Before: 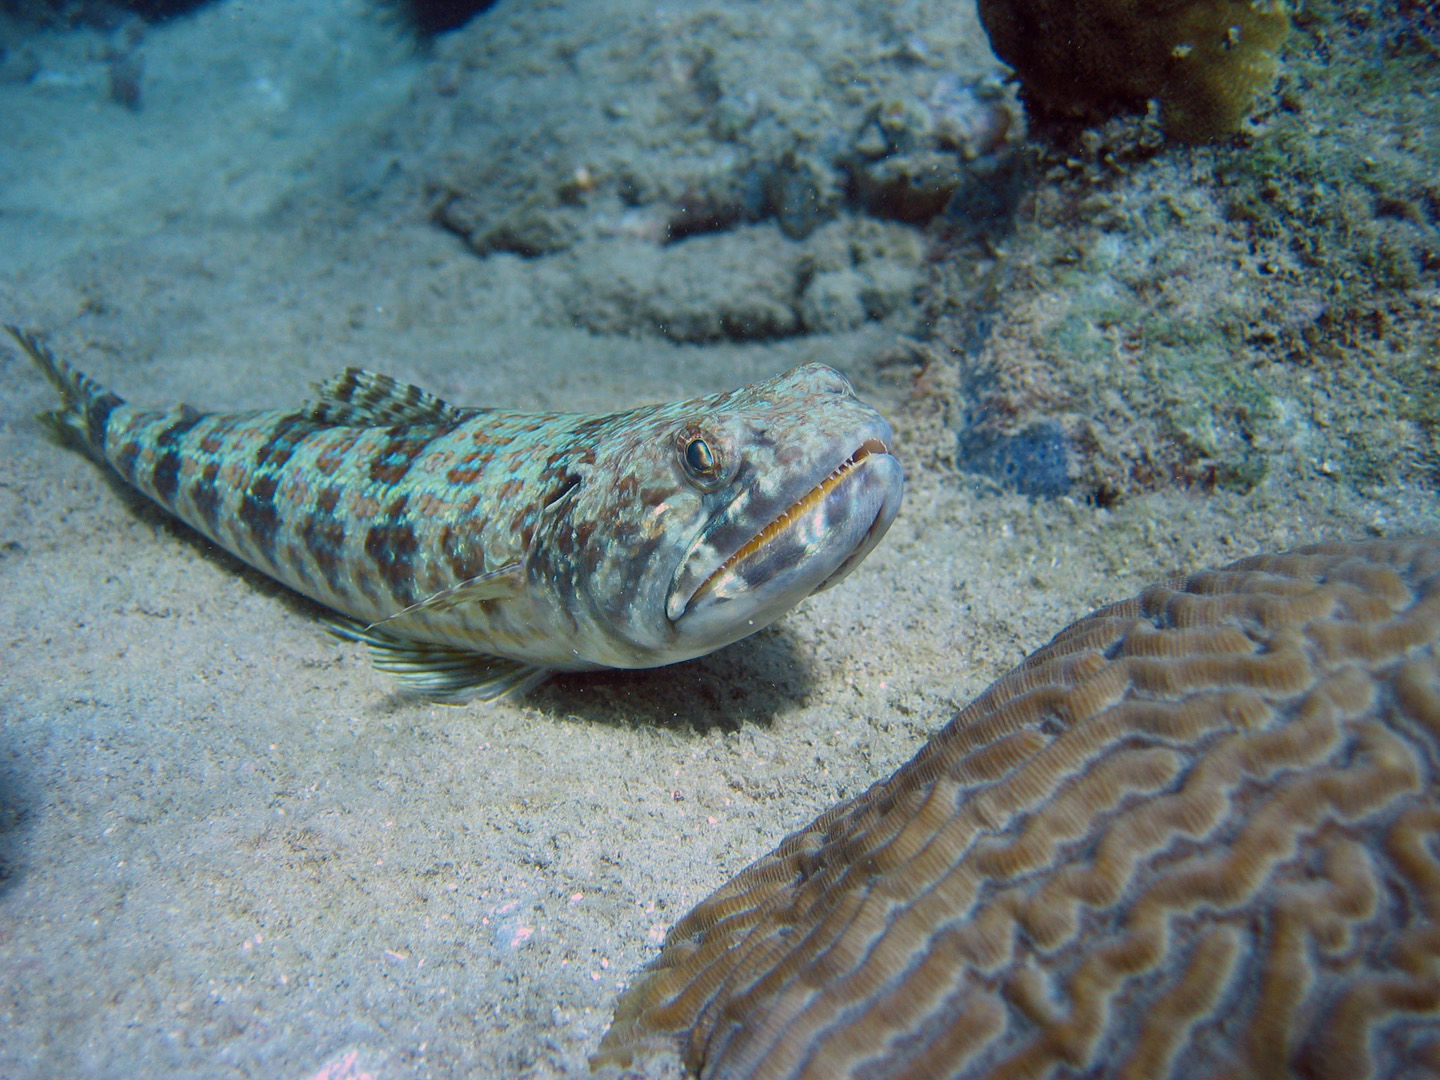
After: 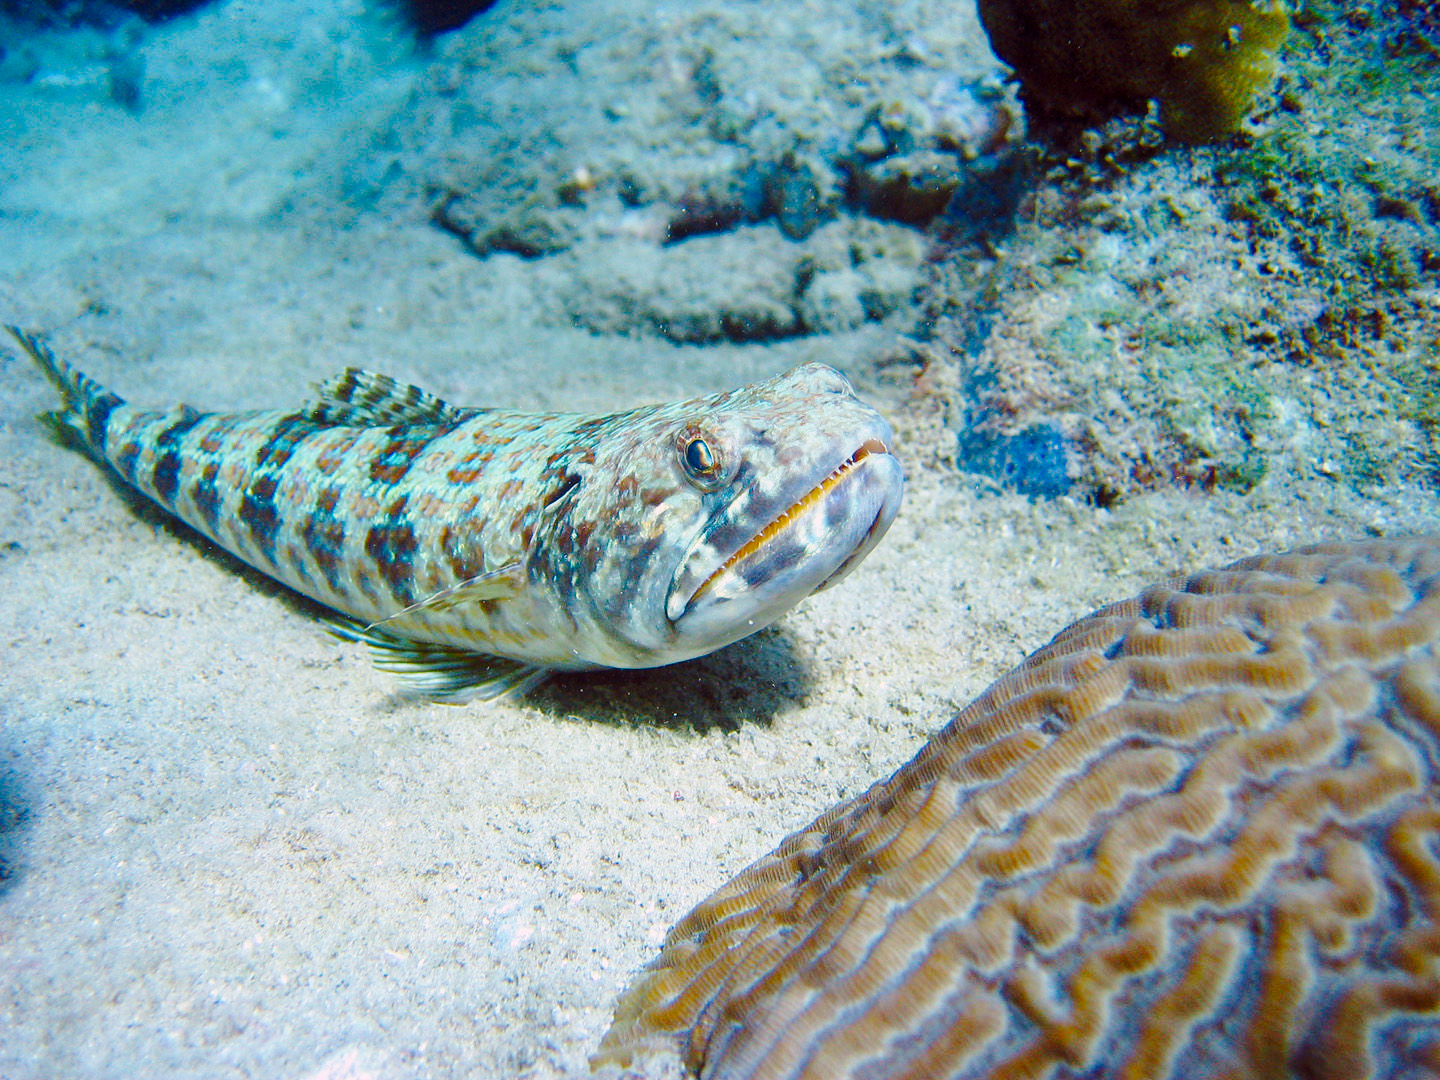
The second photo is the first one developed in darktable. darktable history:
color balance rgb: perceptual saturation grading › global saturation 20%, perceptual saturation grading › highlights -25%, perceptual saturation grading › shadows 50%
base curve: curves: ch0 [(0, 0) (0.028, 0.03) (0.121, 0.232) (0.46, 0.748) (0.859, 0.968) (1, 1)], preserve colors none
